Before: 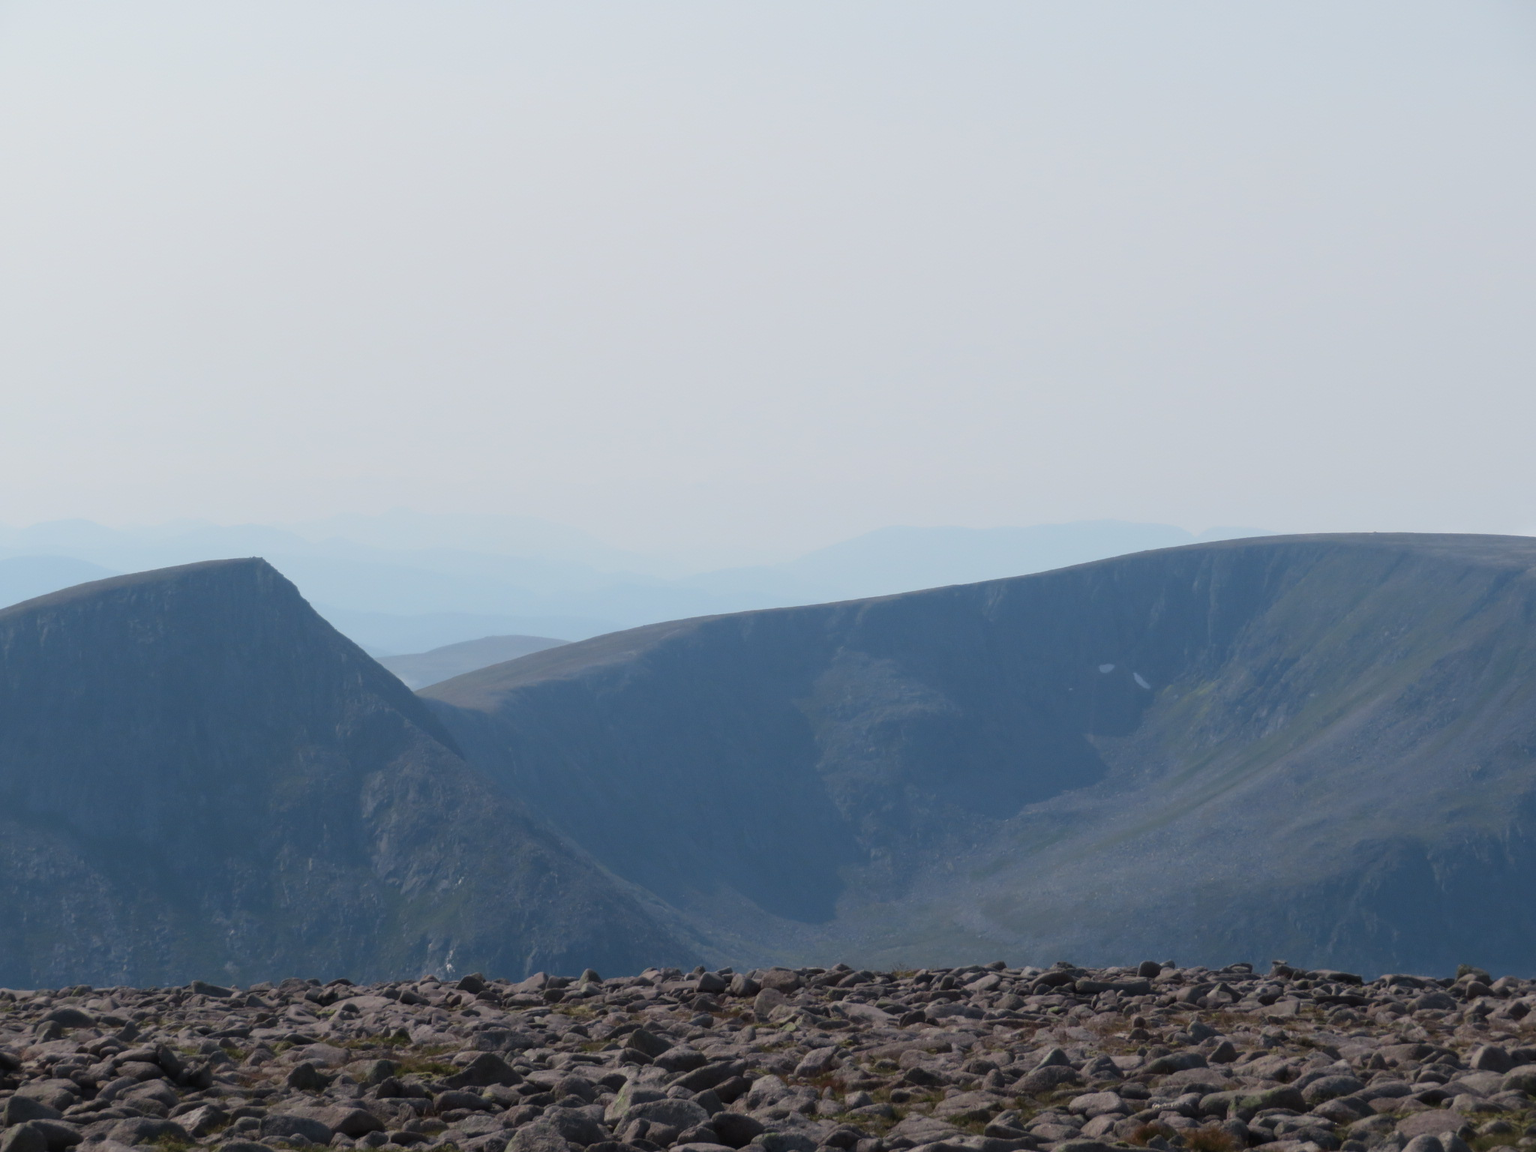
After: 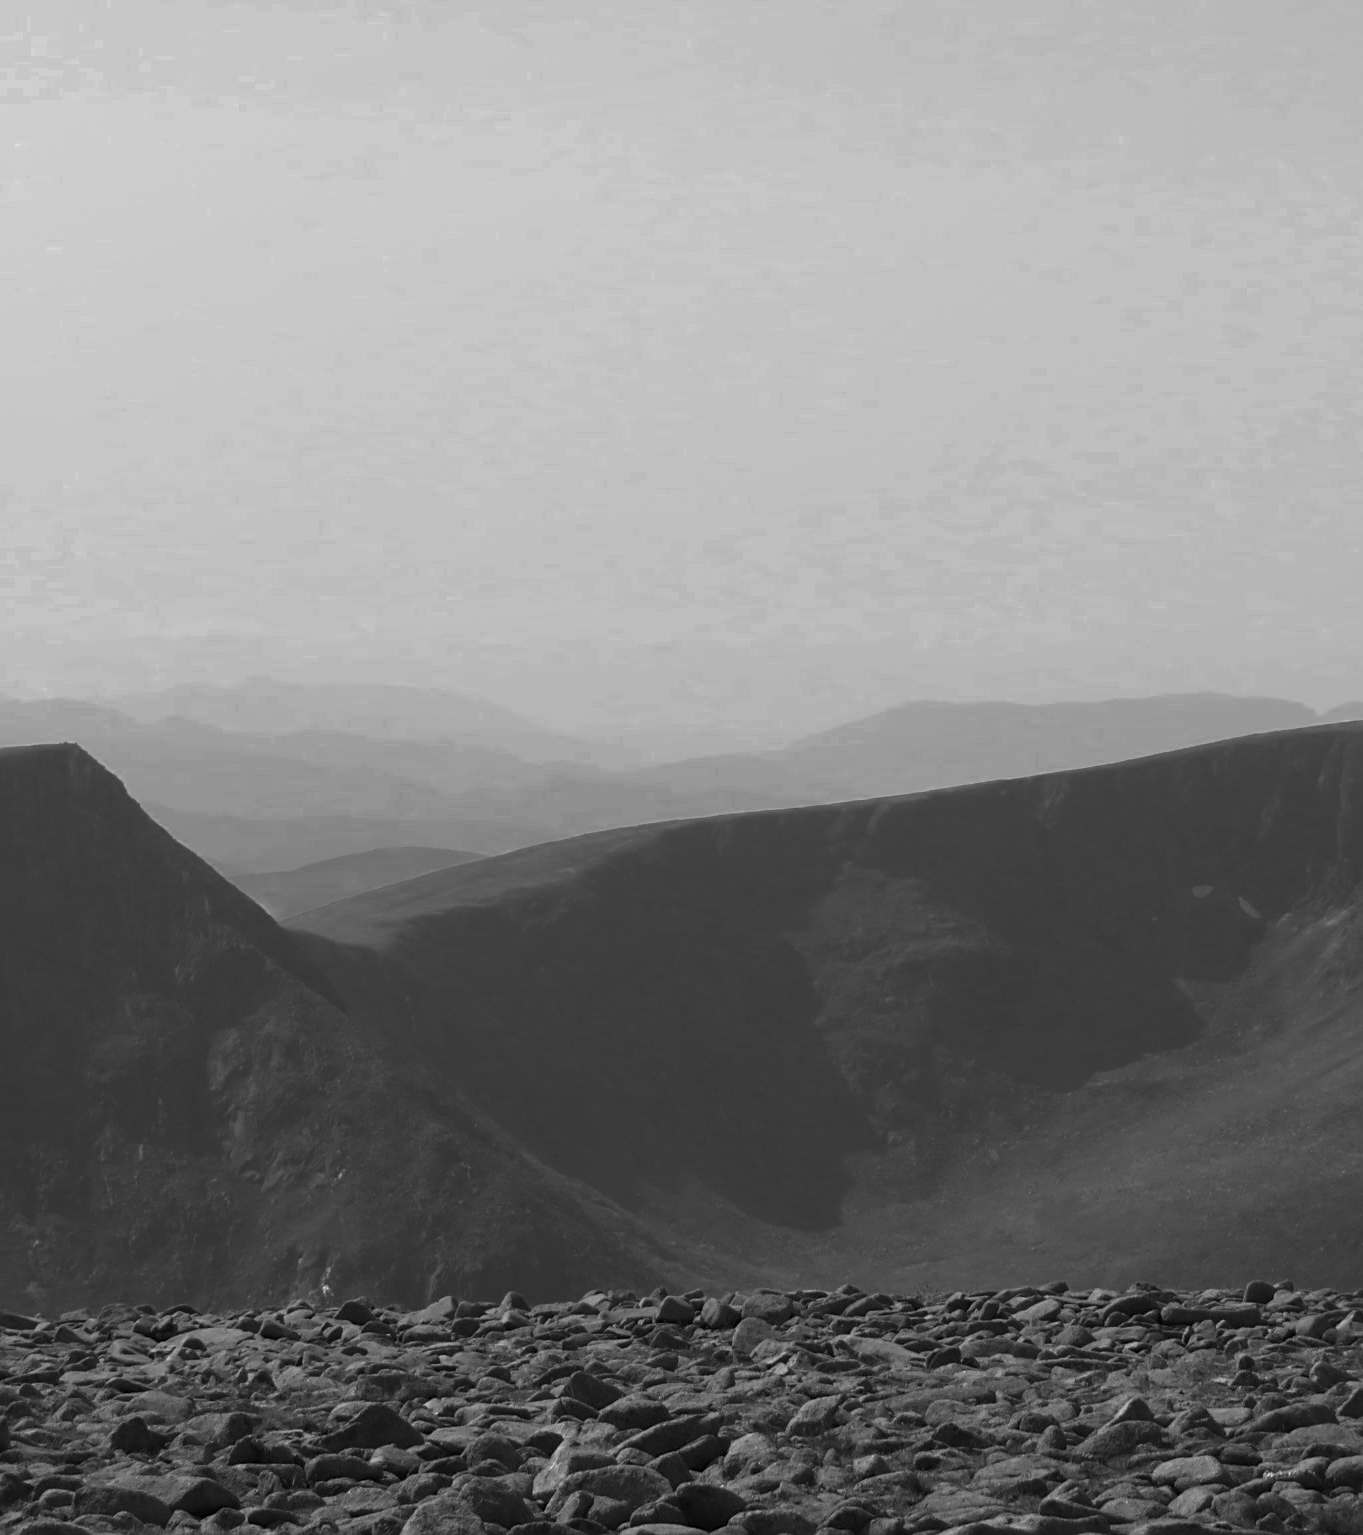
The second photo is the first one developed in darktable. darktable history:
color zones: curves: ch0 [(0, 0.554) (0.146, 0.662) (0.293, 0.86) (0.503, 0.774) (0.637, 0.106) (0.74, 0.072) (0.866, 0.488) (0.998, 0.569)]; ch1 [(0, 0) (0.143, 0) (0.286, 0) (0.429, 0) (0.571, 0) (0.714, 0) (0.857, 0)]
crop and rotate: left 13.348%, right 20.053%
sharpen: on, module defaults
